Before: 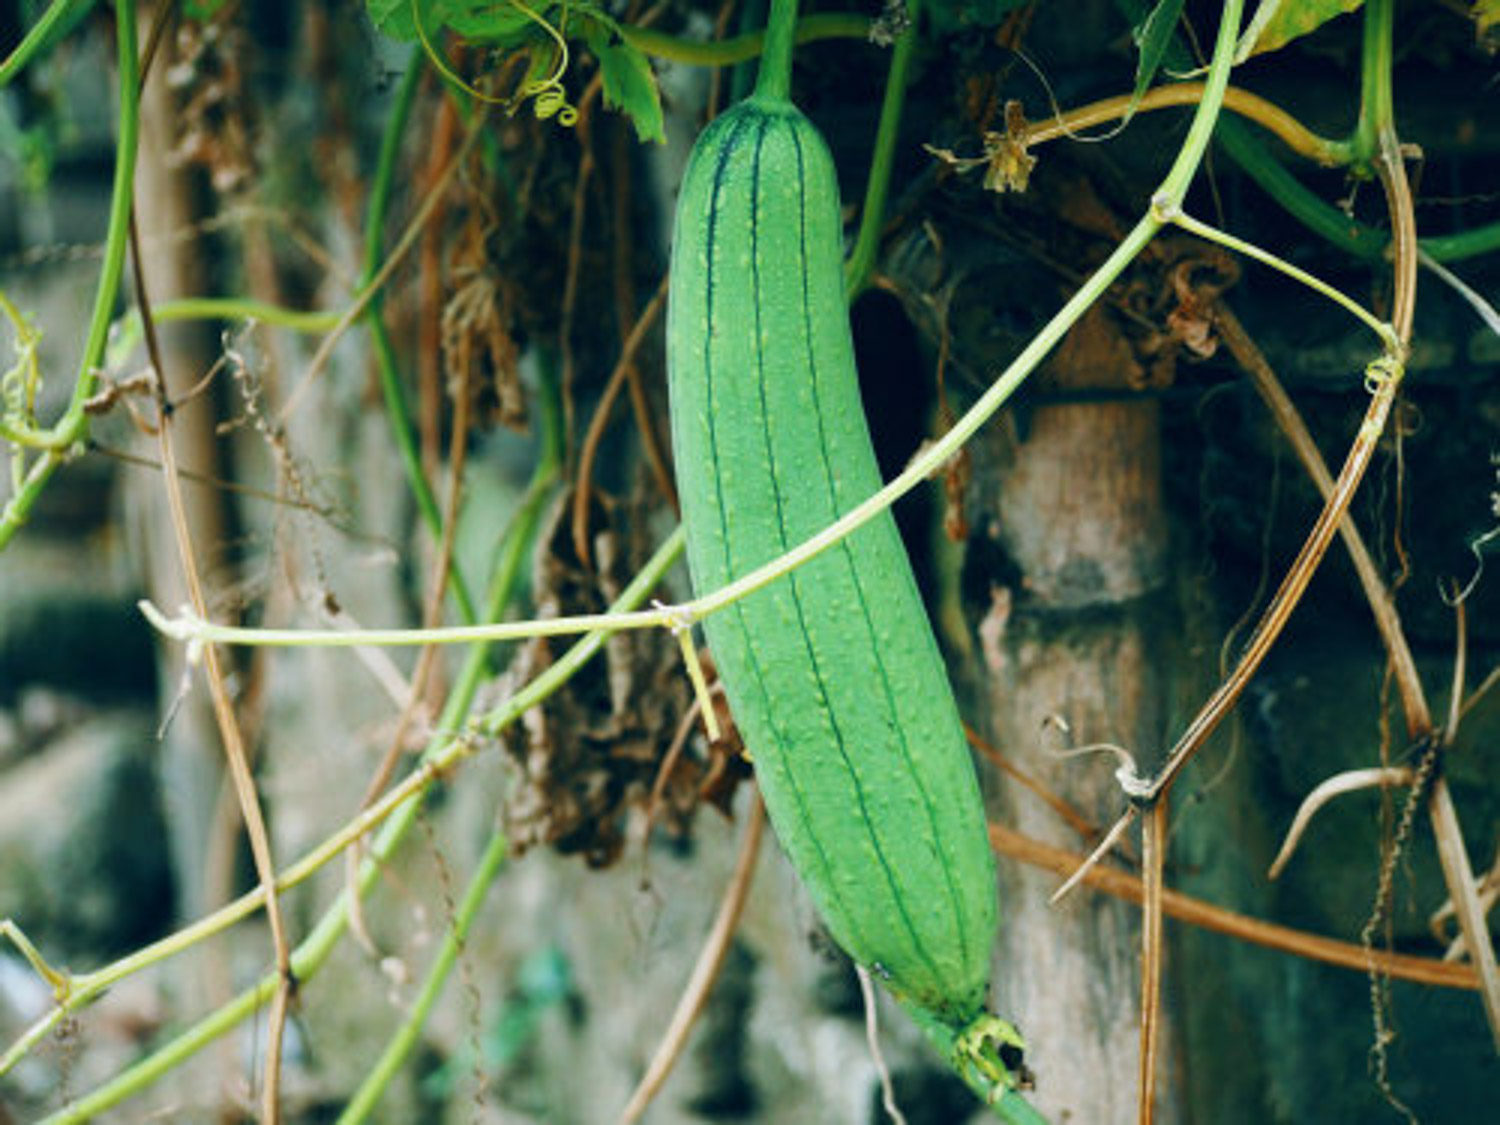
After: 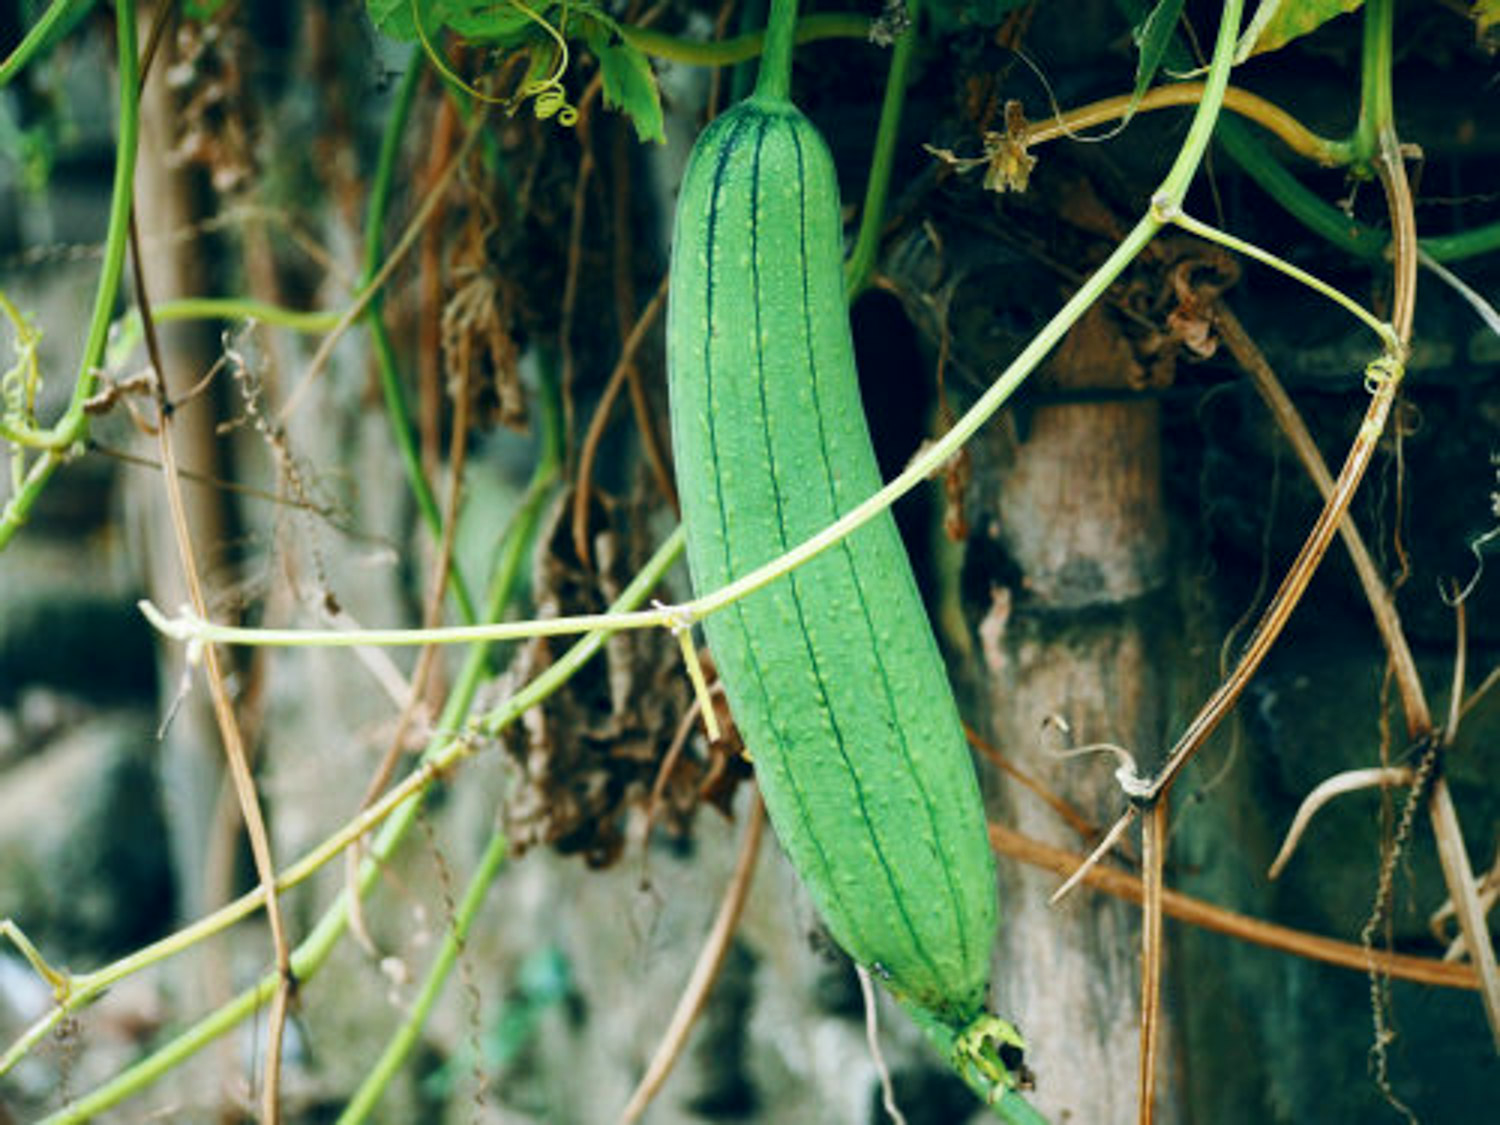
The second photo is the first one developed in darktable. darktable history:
contrast brightness saturation: contrast 0.076, saturation 0.018
local contrast: mode bilateral grid, contrast 19, coarseness 50, detail 119%, midtone range 0.2
